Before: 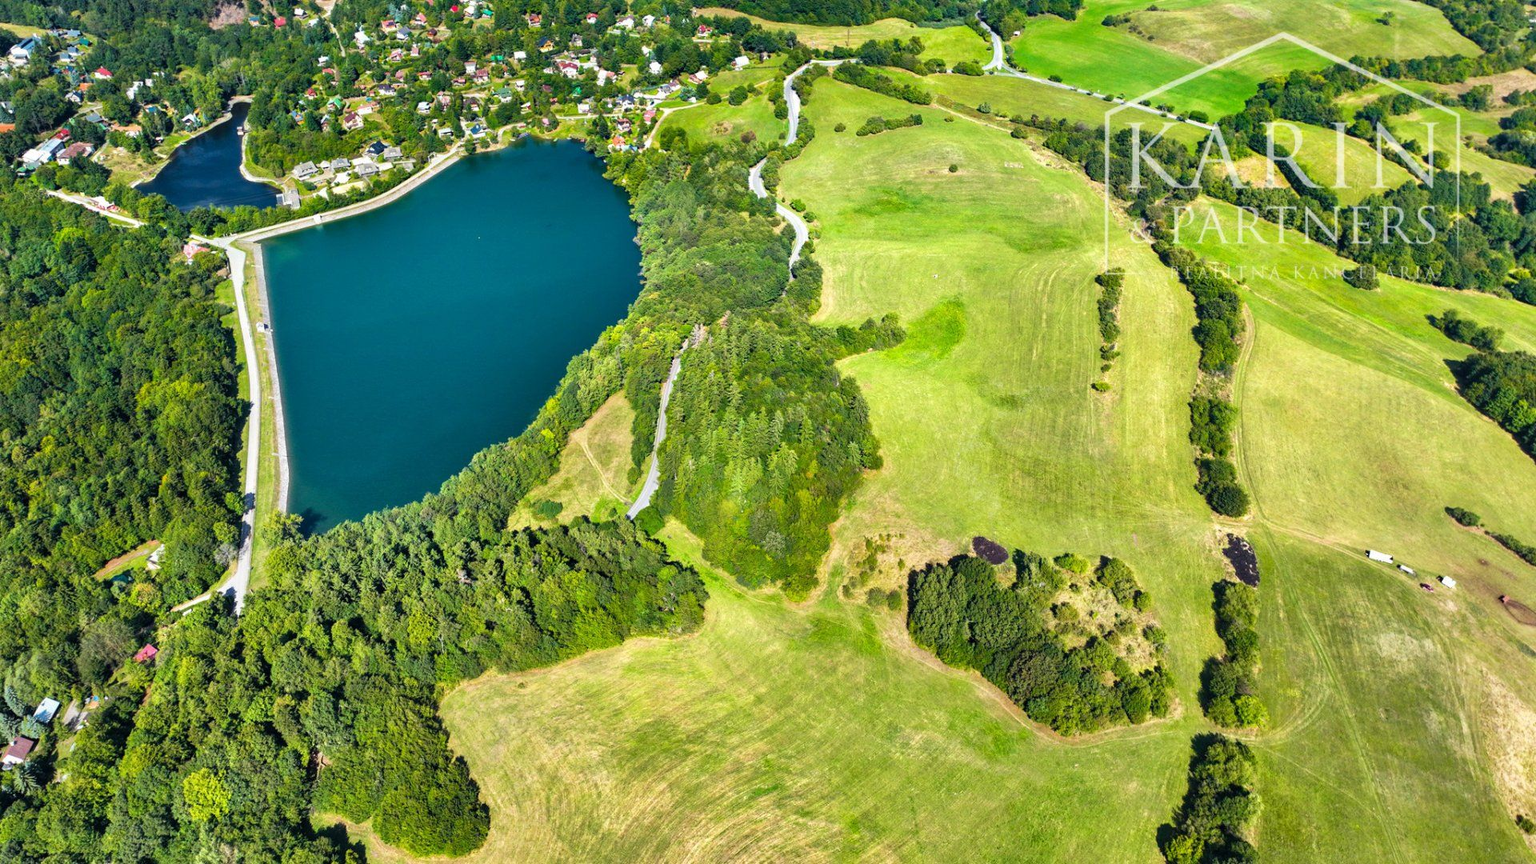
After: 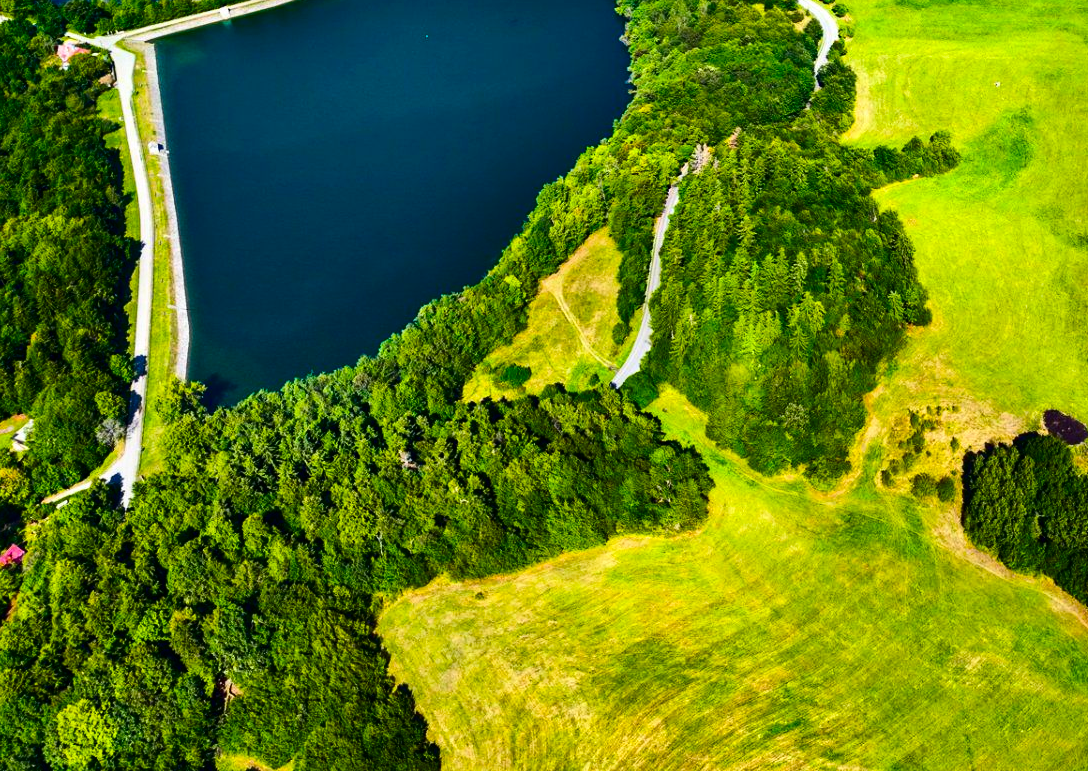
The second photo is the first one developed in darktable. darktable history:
contrast brightness saturation: contrast 0.236, brightness -0.235, saturation 0.136
color balance rgb: global offset › luminance 0.254%, perceptual saturation grading › global saturation 36.555%, global vibrance 2.404%
tone equalizer: on, module defaults
crop: left 8.959%, top 24.255%, right 34.36%, bottom 4.274%
